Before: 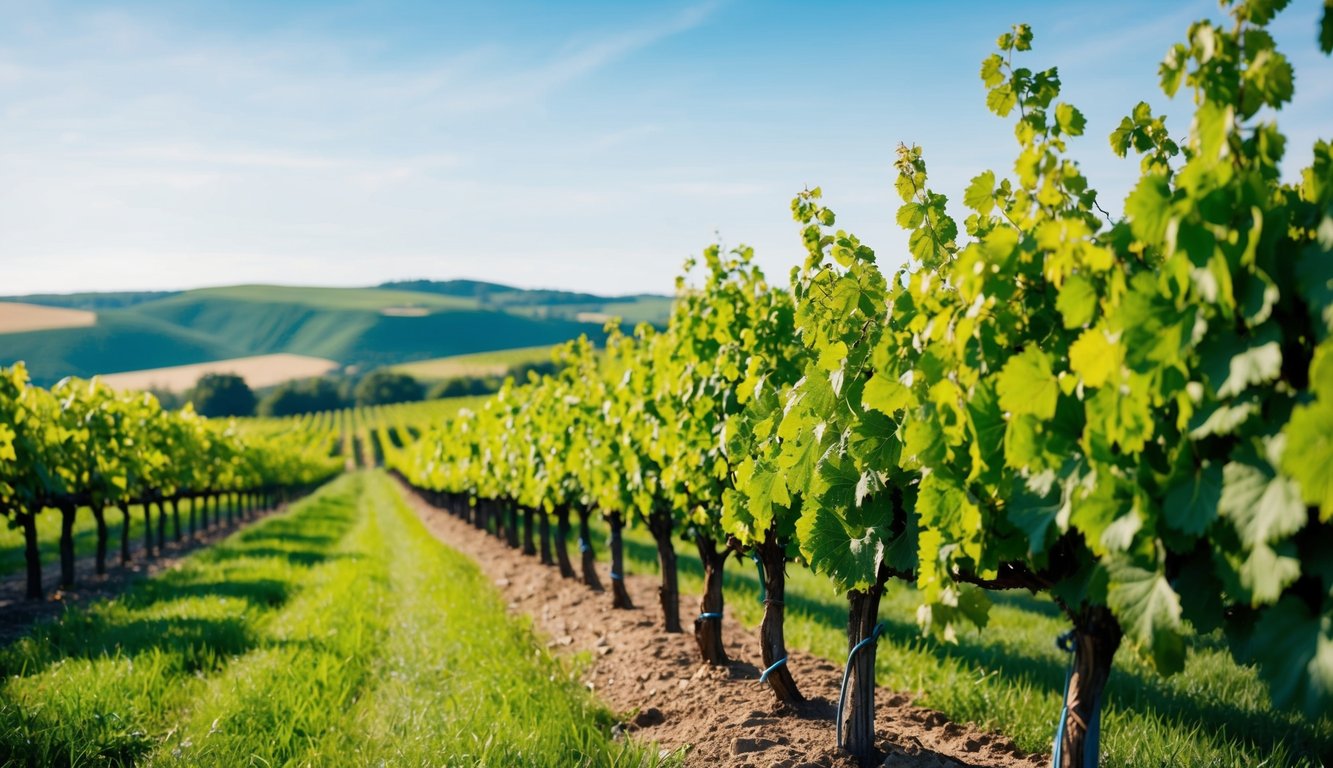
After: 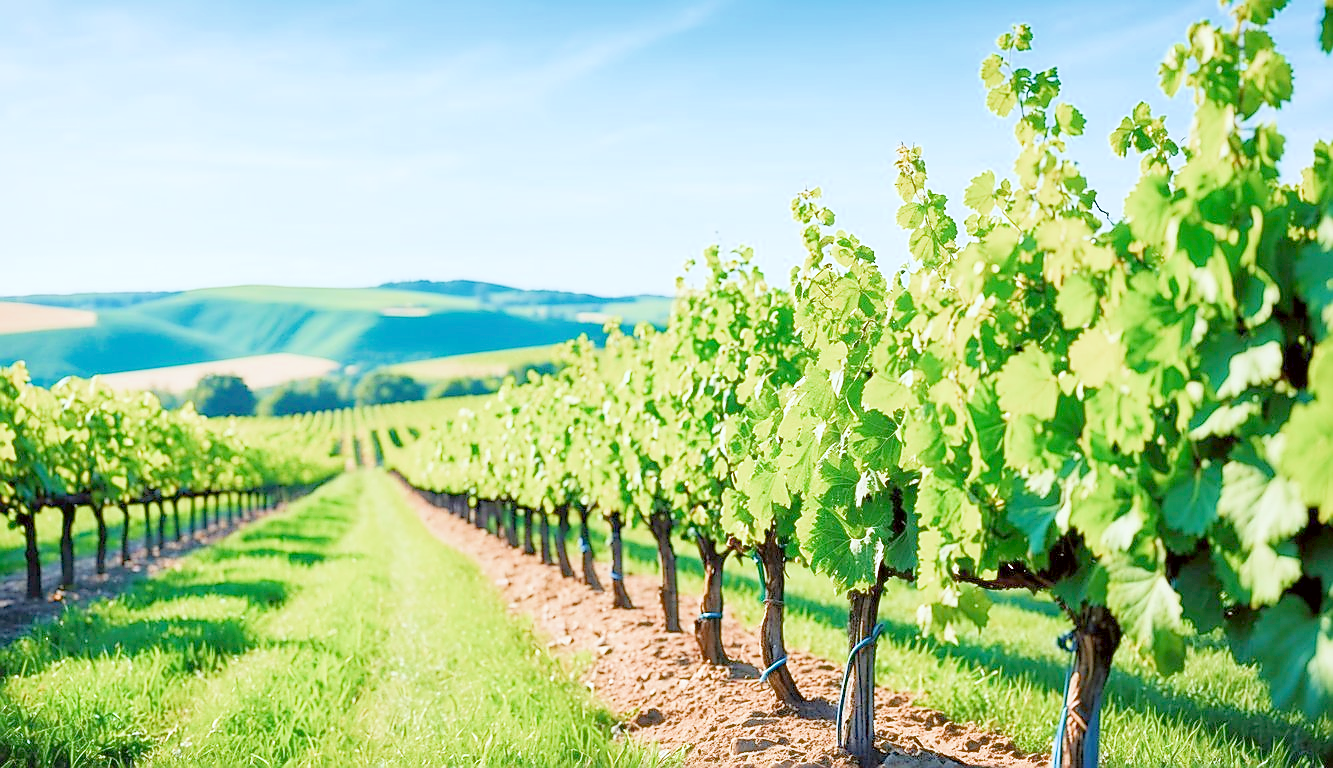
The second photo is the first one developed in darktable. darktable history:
filmic rgb: middle gray luminance 2.5%, black relative exposure -10 EV, white relative exposure 7 EV, threshold 6 EV, dynamic range scaling 10%, target black luminance 0%, hardness 3.19, latitude 44.39%, contrast 0.682, highlights saturation mix 5%, shadows ↔ highlights balance 13.63%, add noise in highlights 0, color science v3 (2019), use custom middle-gray values true, iterations of high-quality reconstruction 0, contrast in highlights soft, enable highlight reconstruction true
color correction: highlights a* -3.28, highlights b* -6.24, shadows a* 3.1, shadows b* 5.19
local contrast: highlights 100%, shadows 100%, detail 120%, midtone range 0.2
sharpen: radius 1.4, amount 1.25, threshold 0.7
